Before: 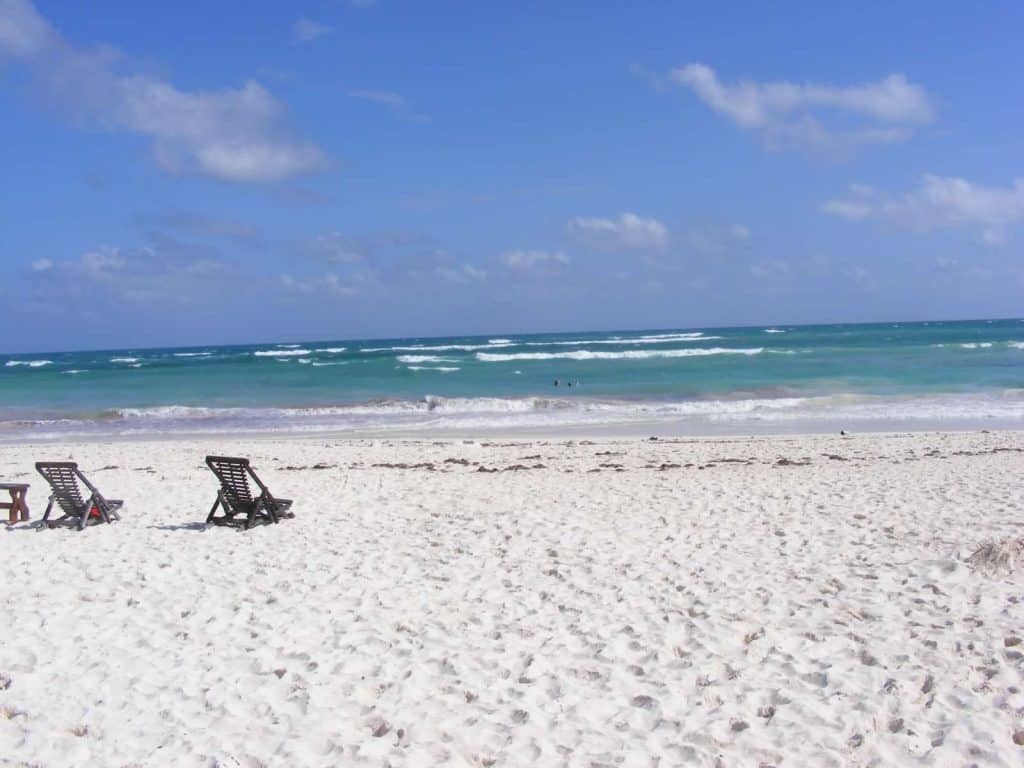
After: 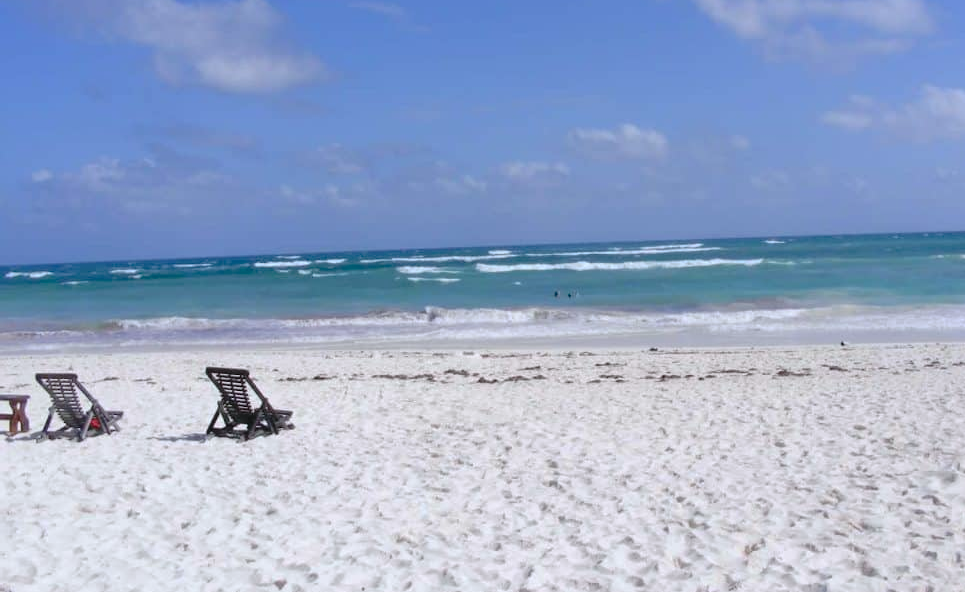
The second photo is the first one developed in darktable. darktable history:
tone curve: curves: ch0 [(0, 0) (0.003, 0.008) (0.011, 0.01) (0.025, 0.012) (0.044, 0.023) (0.069, 0.033) (0.1, 0.046) (0.136, 0.075) (0.177, 0.116) (0.224, 0.171) (0.277, 0.235) (0.335, 0.312) (0.399, 0.397) (0.468, 0.466) (0.543, 0.54) (0.623, 0.62) (0.709, 0.701) (0.801, 0.782) (0.898, 0.877) (1, 1)], preserve colors none
exposure: compensate highlight preservation false
crop and rotate: angle 0.03°, top 11.643%, right 5.651%, bottom 11.189%
white balance: red 0.983, blue 1.036
